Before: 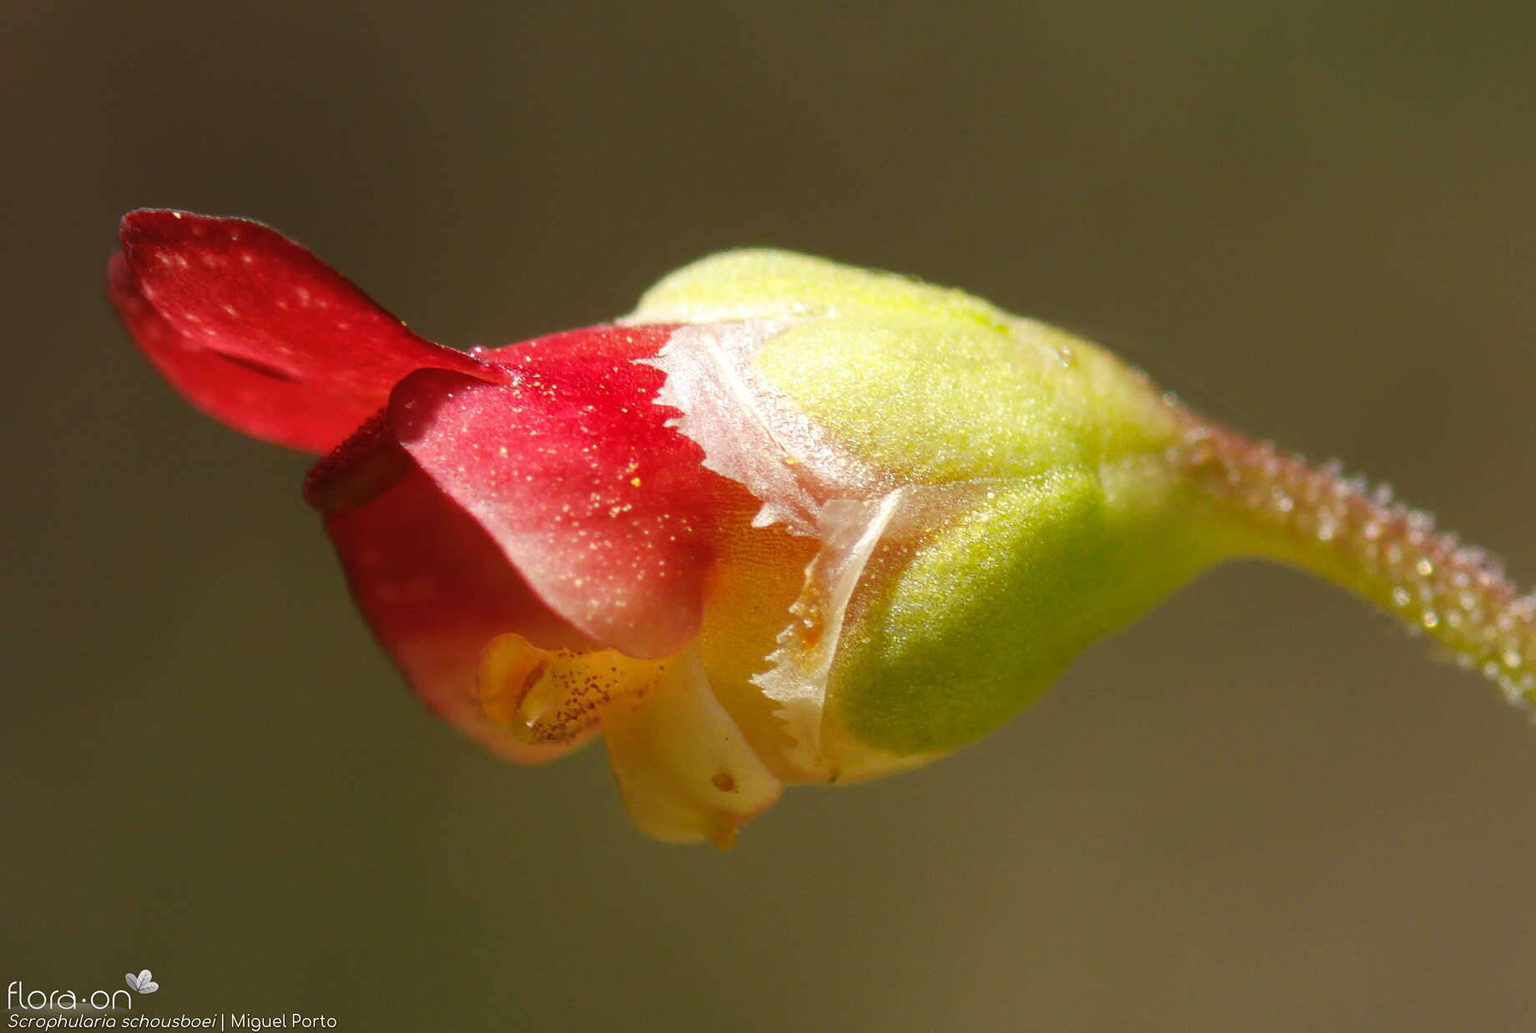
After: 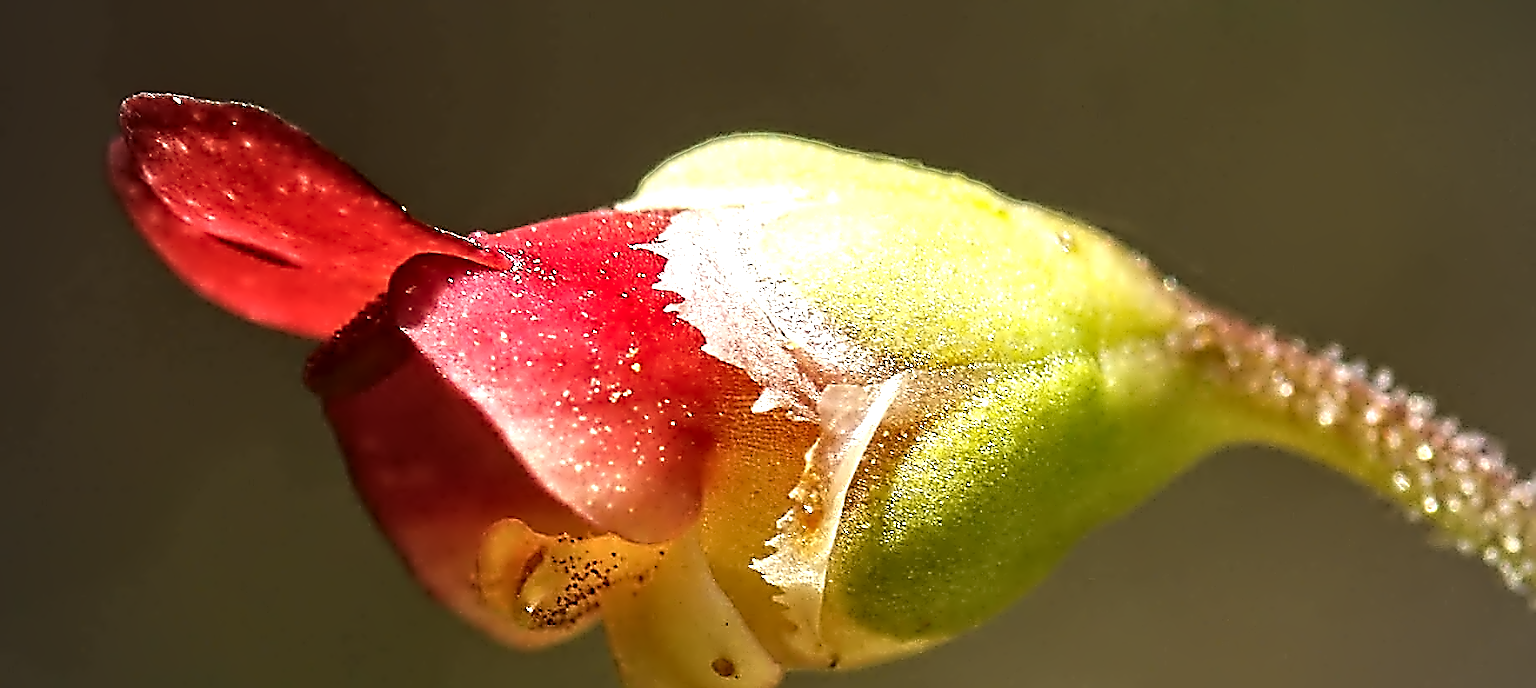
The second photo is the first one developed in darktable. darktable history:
vignetting: fall-off radius 60.92%
sharpen: amount 2
contrast equalizer: octaves 7, y [[0.5, 0.542, 0.583, 0.625, 0.667, 0.708], [0.5 ×6], [0.5 ×6], [0, 0.033, 0.067, 0.1, 0.133, 0.167], [0, 0.05, 0.1, 0.15, 0.2, 0.25]]
crop: top 11.166%, bottom 22.168%
tone equalizer: -8 EV -0.75 EV, -7 EV -0.7 EV, -6 EV -0.6 EV, -5 EV -0.4 EV, -3 EV 0.4 EV, -2 EV 0.6 EV, -1 EV 0.7 EV, +0 EV 0.75 EV, edges refinement/feathering 500, mask exposure compensation -1.57 EV, preserve details no
